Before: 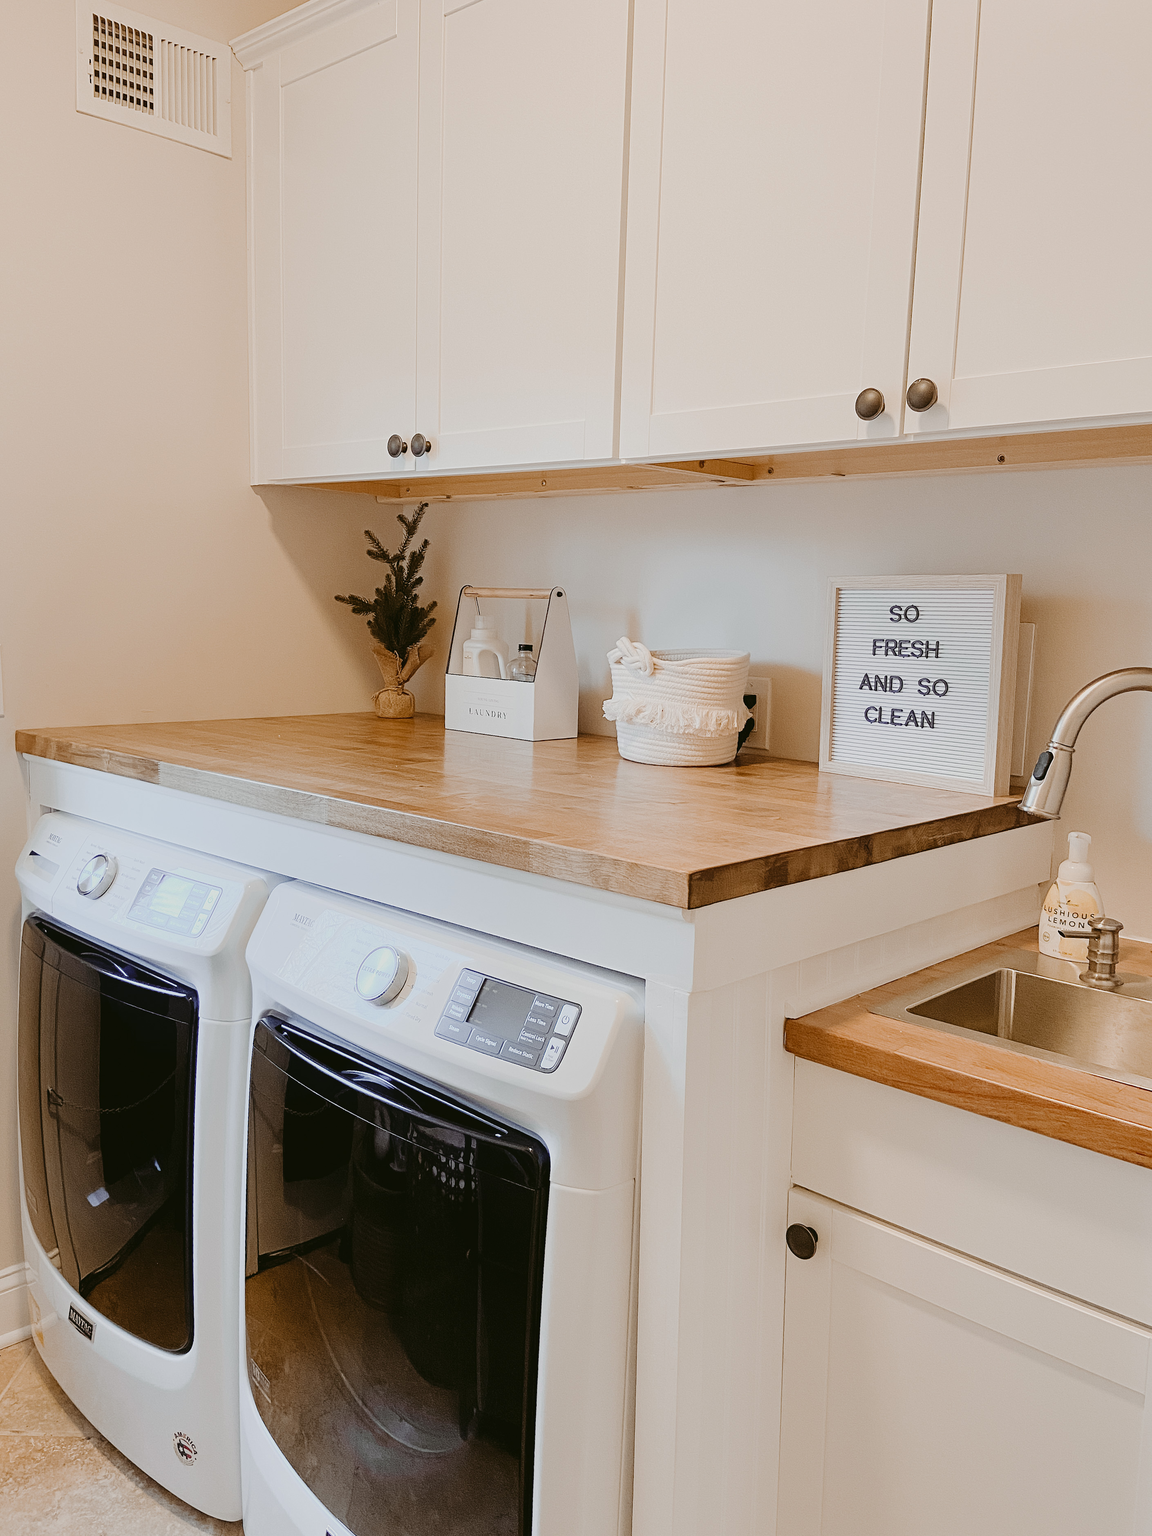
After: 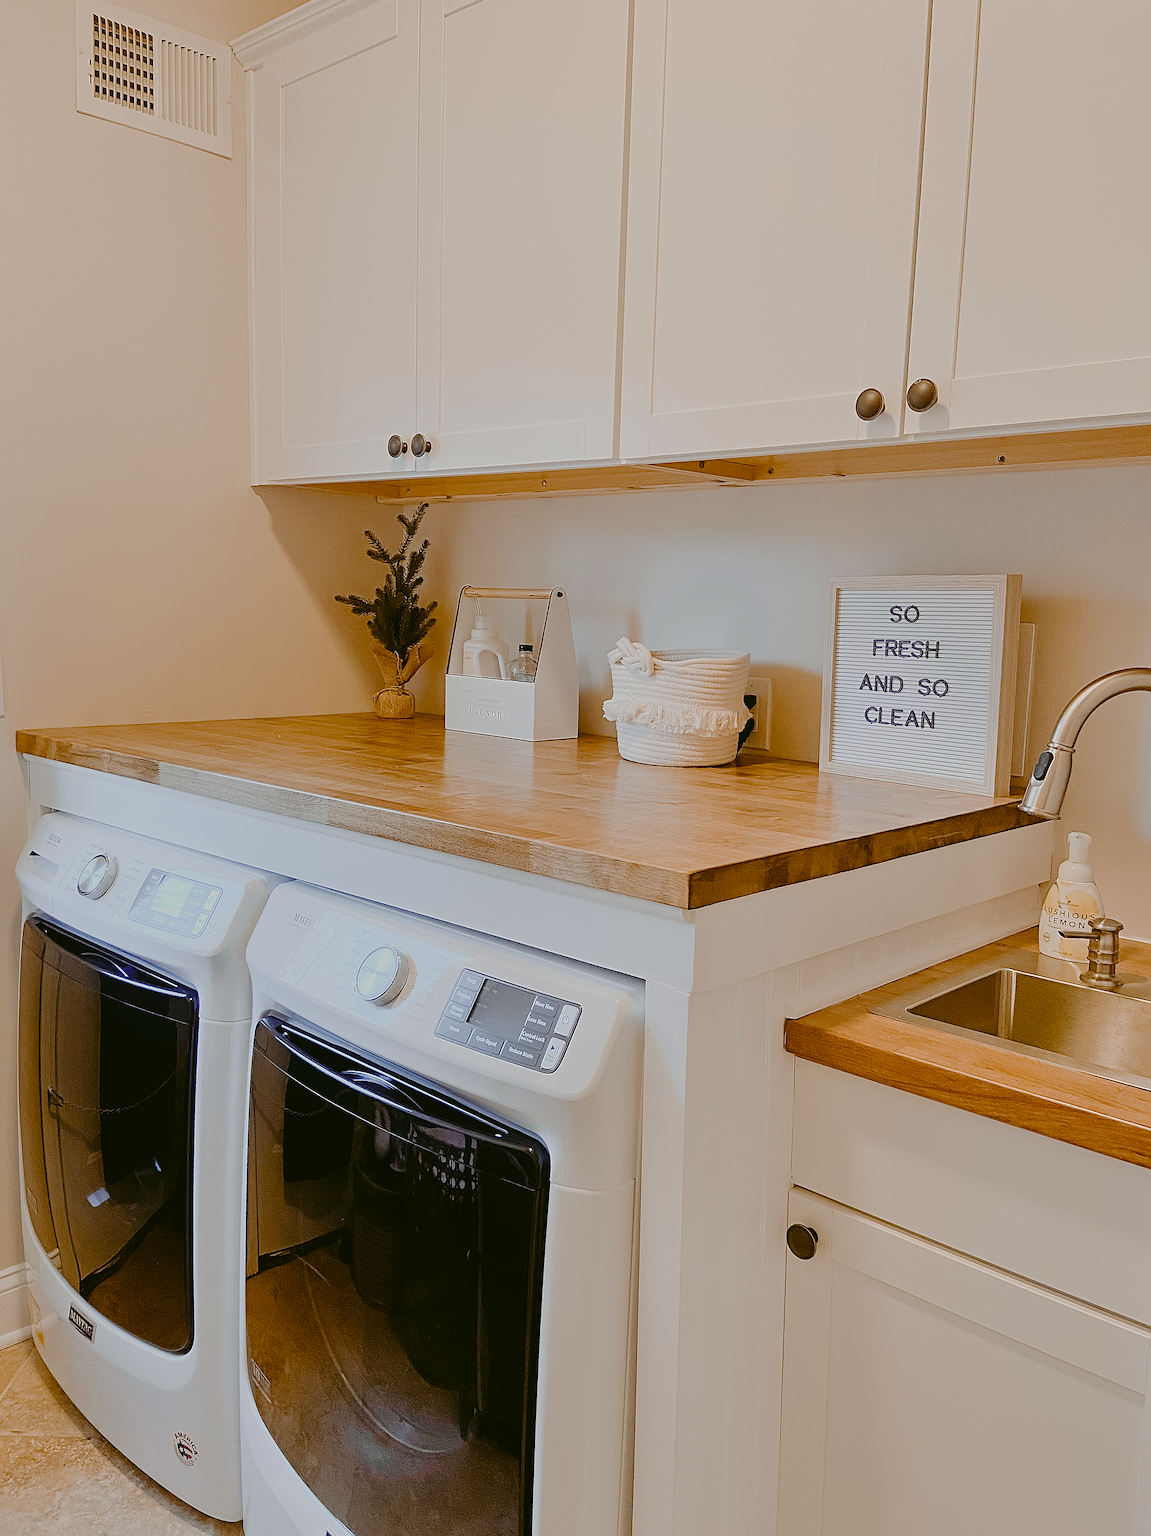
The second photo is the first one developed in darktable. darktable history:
color balance rgb: linear chroma grading › global chroma 8.939%, perceptual saturation grading › global saturation 20%, perceptual saturation grading › highlights -24.93%, perceptual saturation grading › shadows 24.772%, global vibrance 25.746%, contrast 6.631%
sharpen: on, module defaults
tone equalizer: -8 EV 0.269 EV, -7 EV 0.419 EV, -6 EV 0.452 EV, -5 EV 0.245 EV, -3 EV -0.272 EV, -2 EV -0.39 EV, -1 EV -0.407 EV, +0 EV -0.232 EV, smoothing diameter 2.22%, edges refinement/feathering 22.68, mask exposure compensation -1.57 EV, filter diffusion 5
